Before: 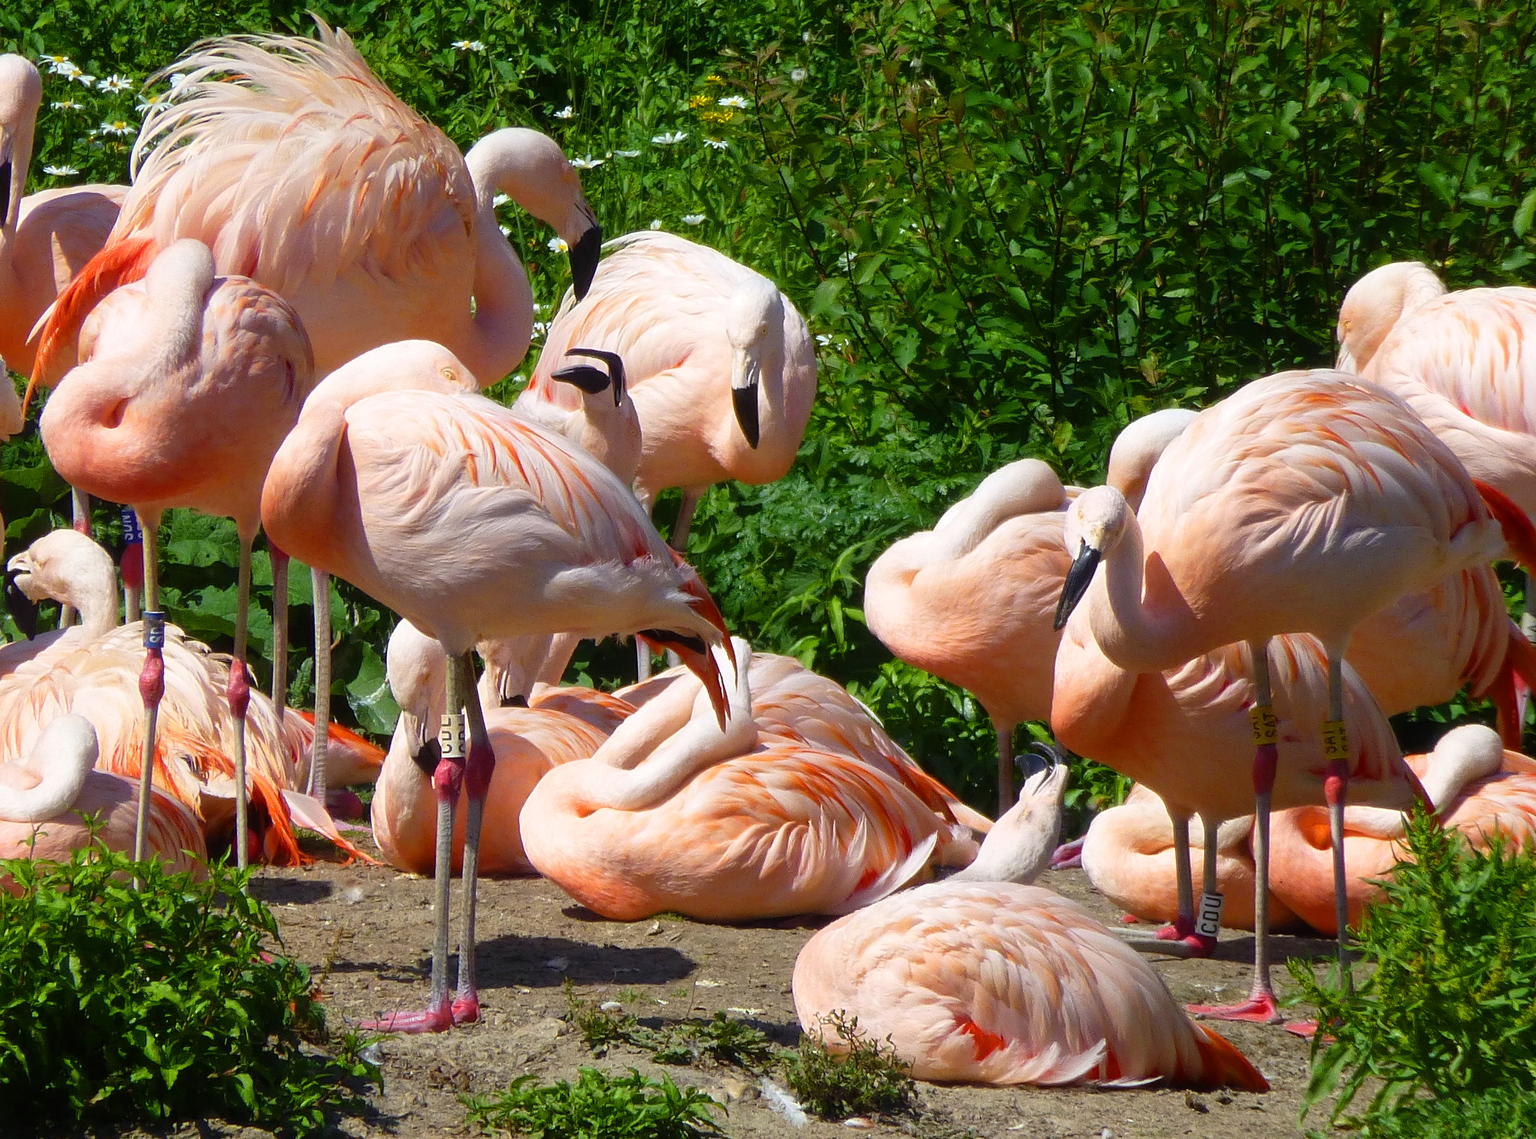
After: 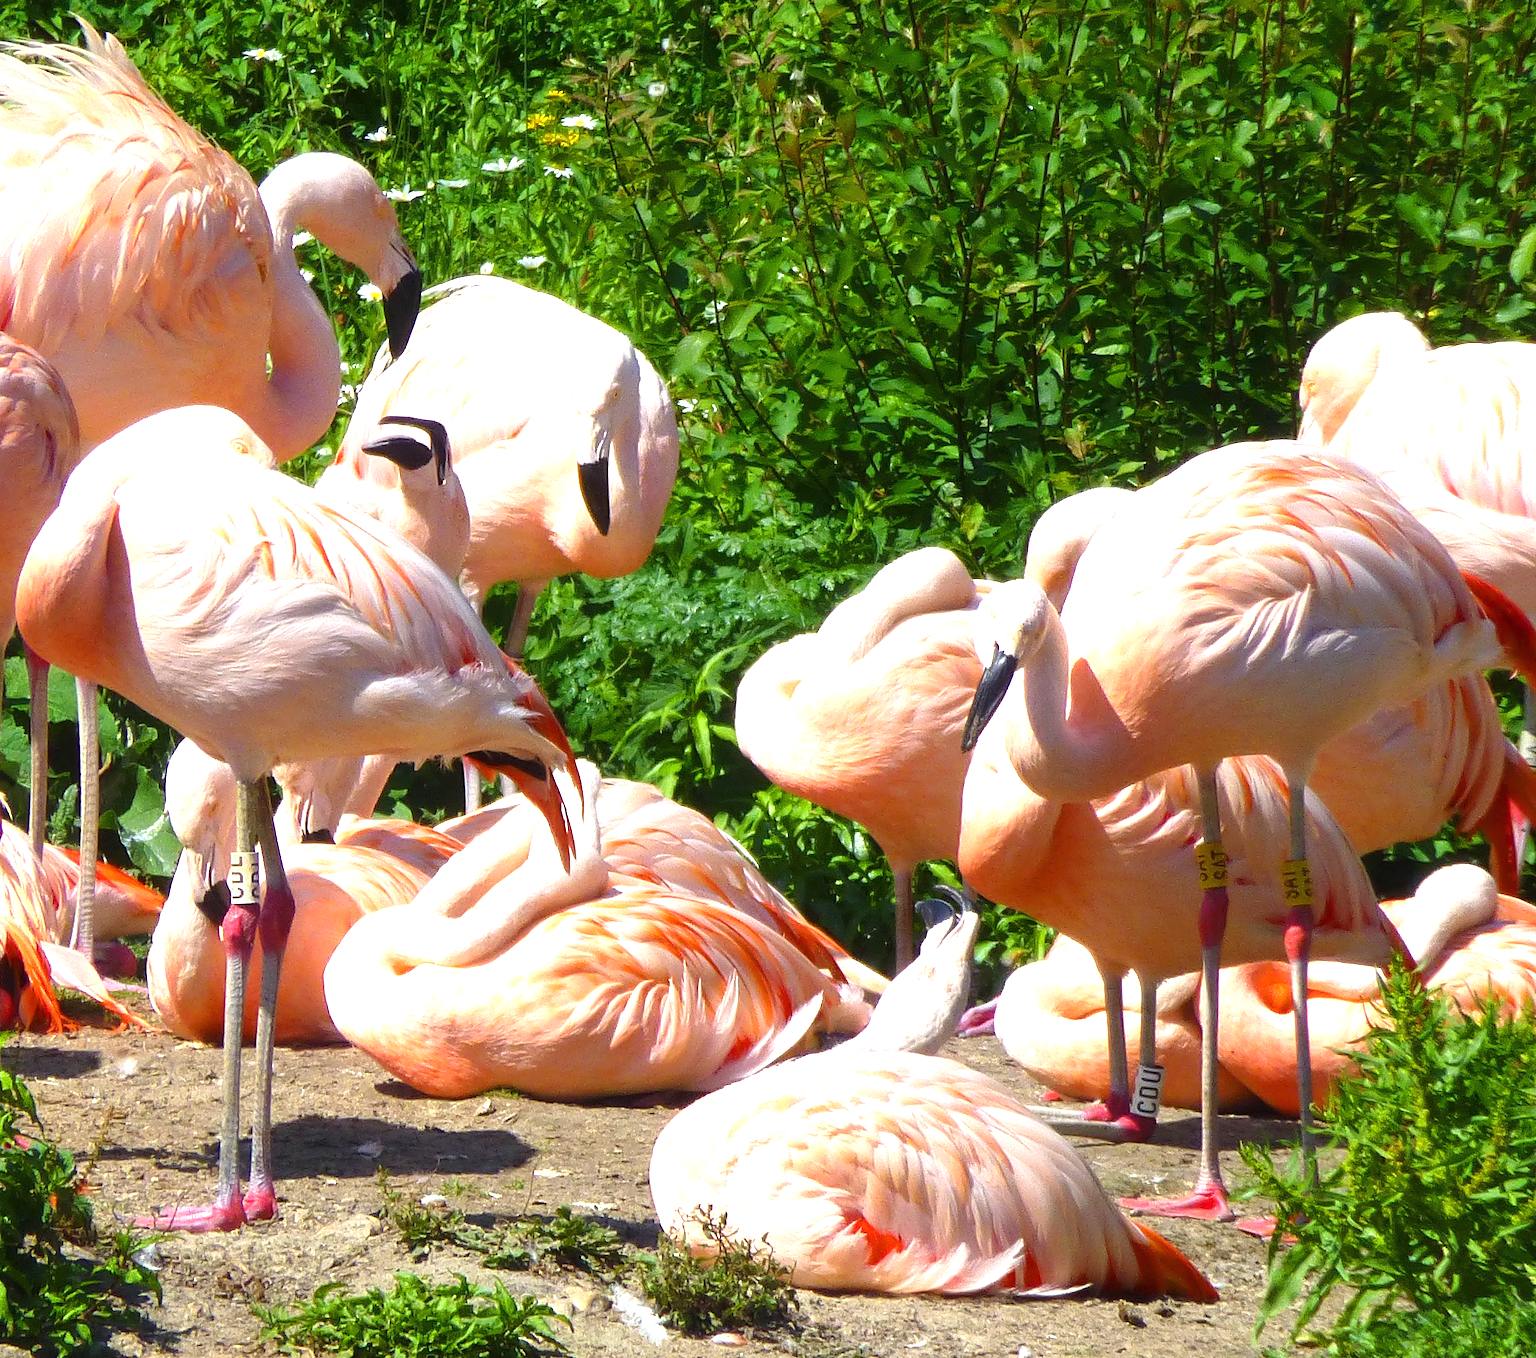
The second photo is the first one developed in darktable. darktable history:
exposure: black level correction 0, exposure 1.015 EV, compensate exposure bias true, compensate highlight preservation false
crop: left 16.145%
